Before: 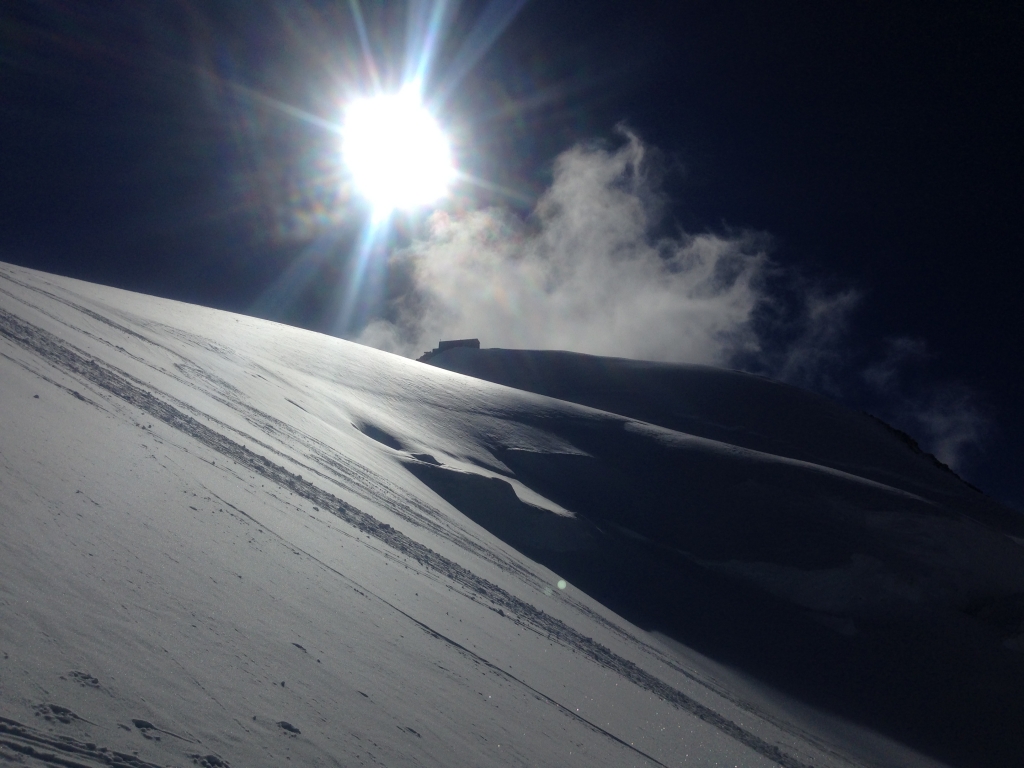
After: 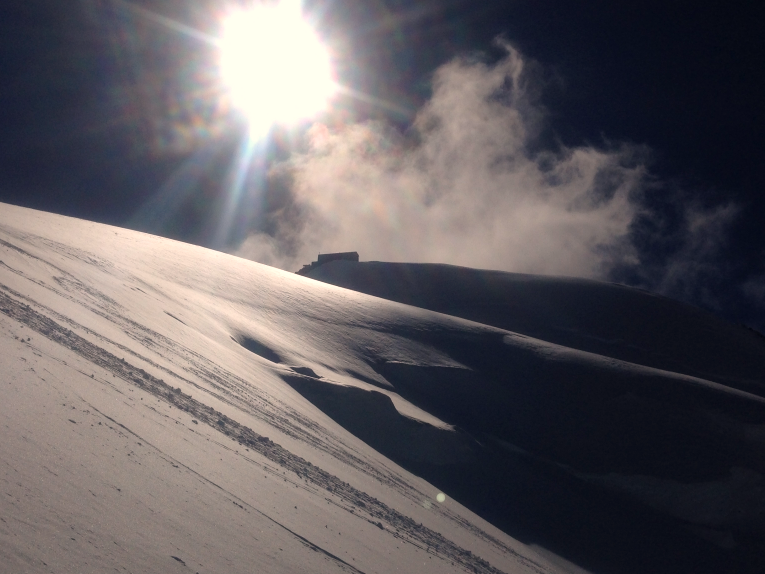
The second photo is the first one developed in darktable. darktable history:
white balance: red 1.127, blue 0.943
crop and rotate: left 11.831%, top 11.346%, right 13.429%, bottom 13.899%
